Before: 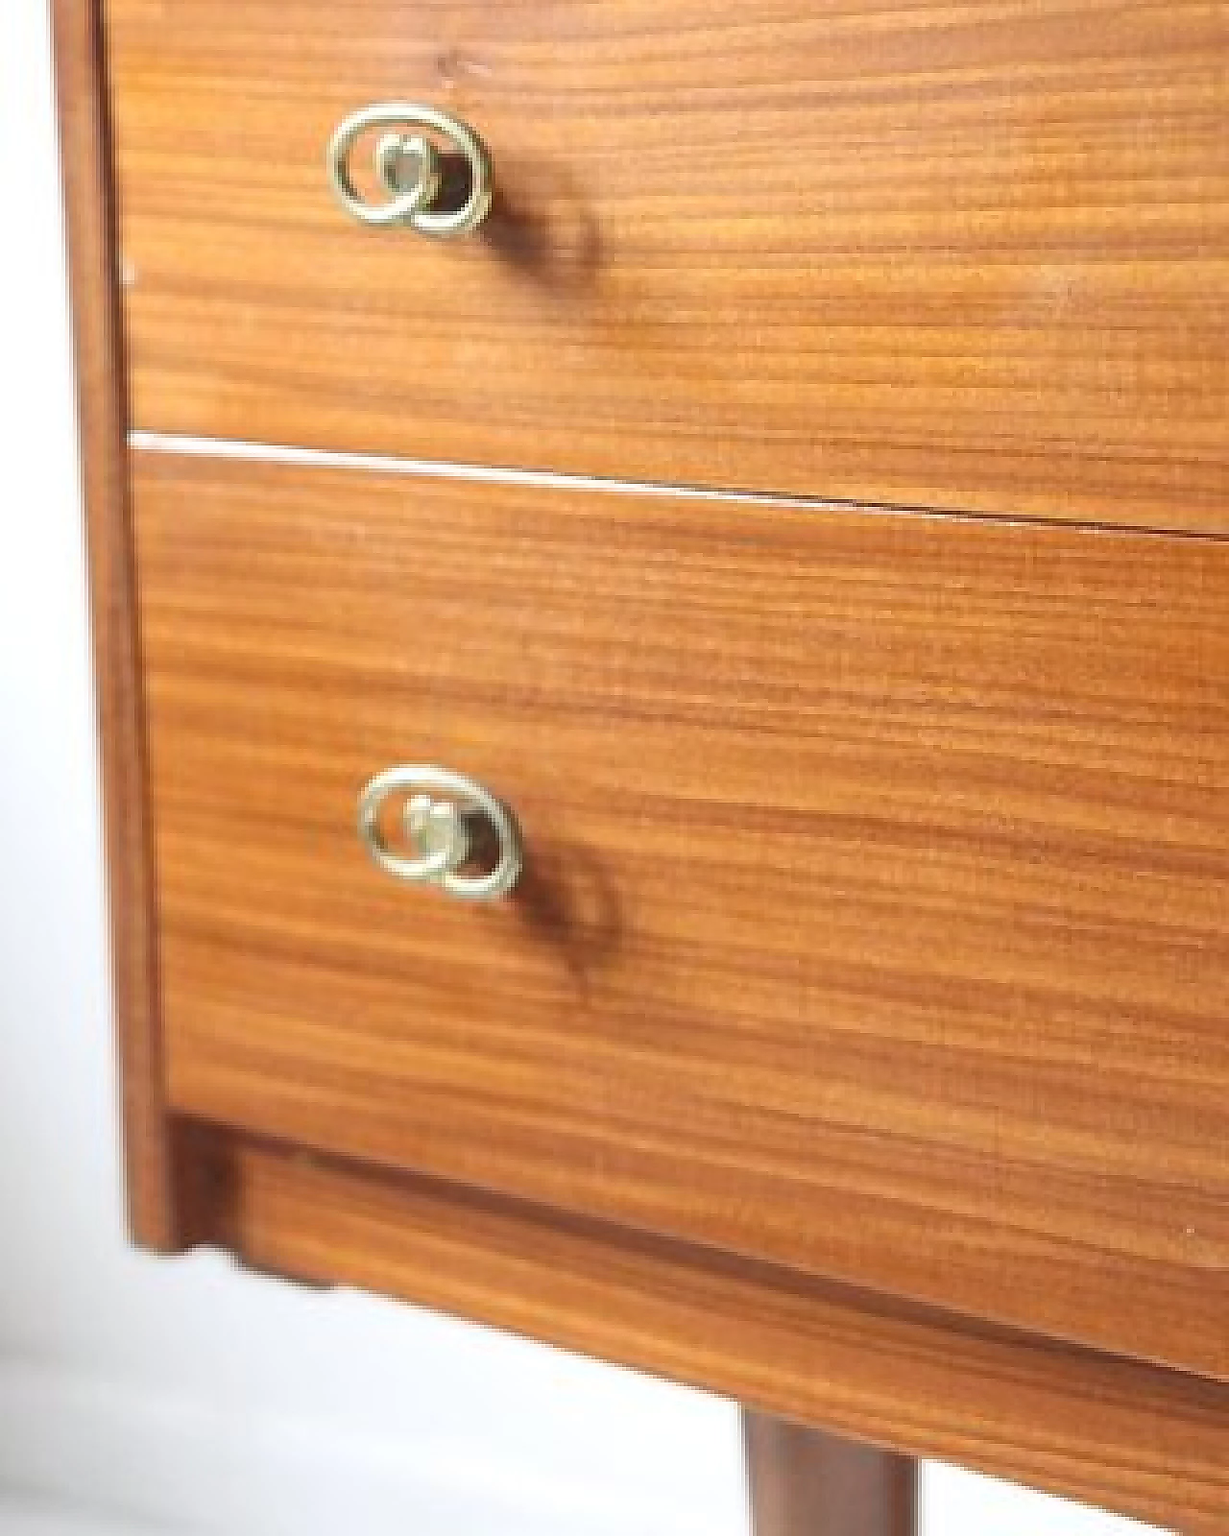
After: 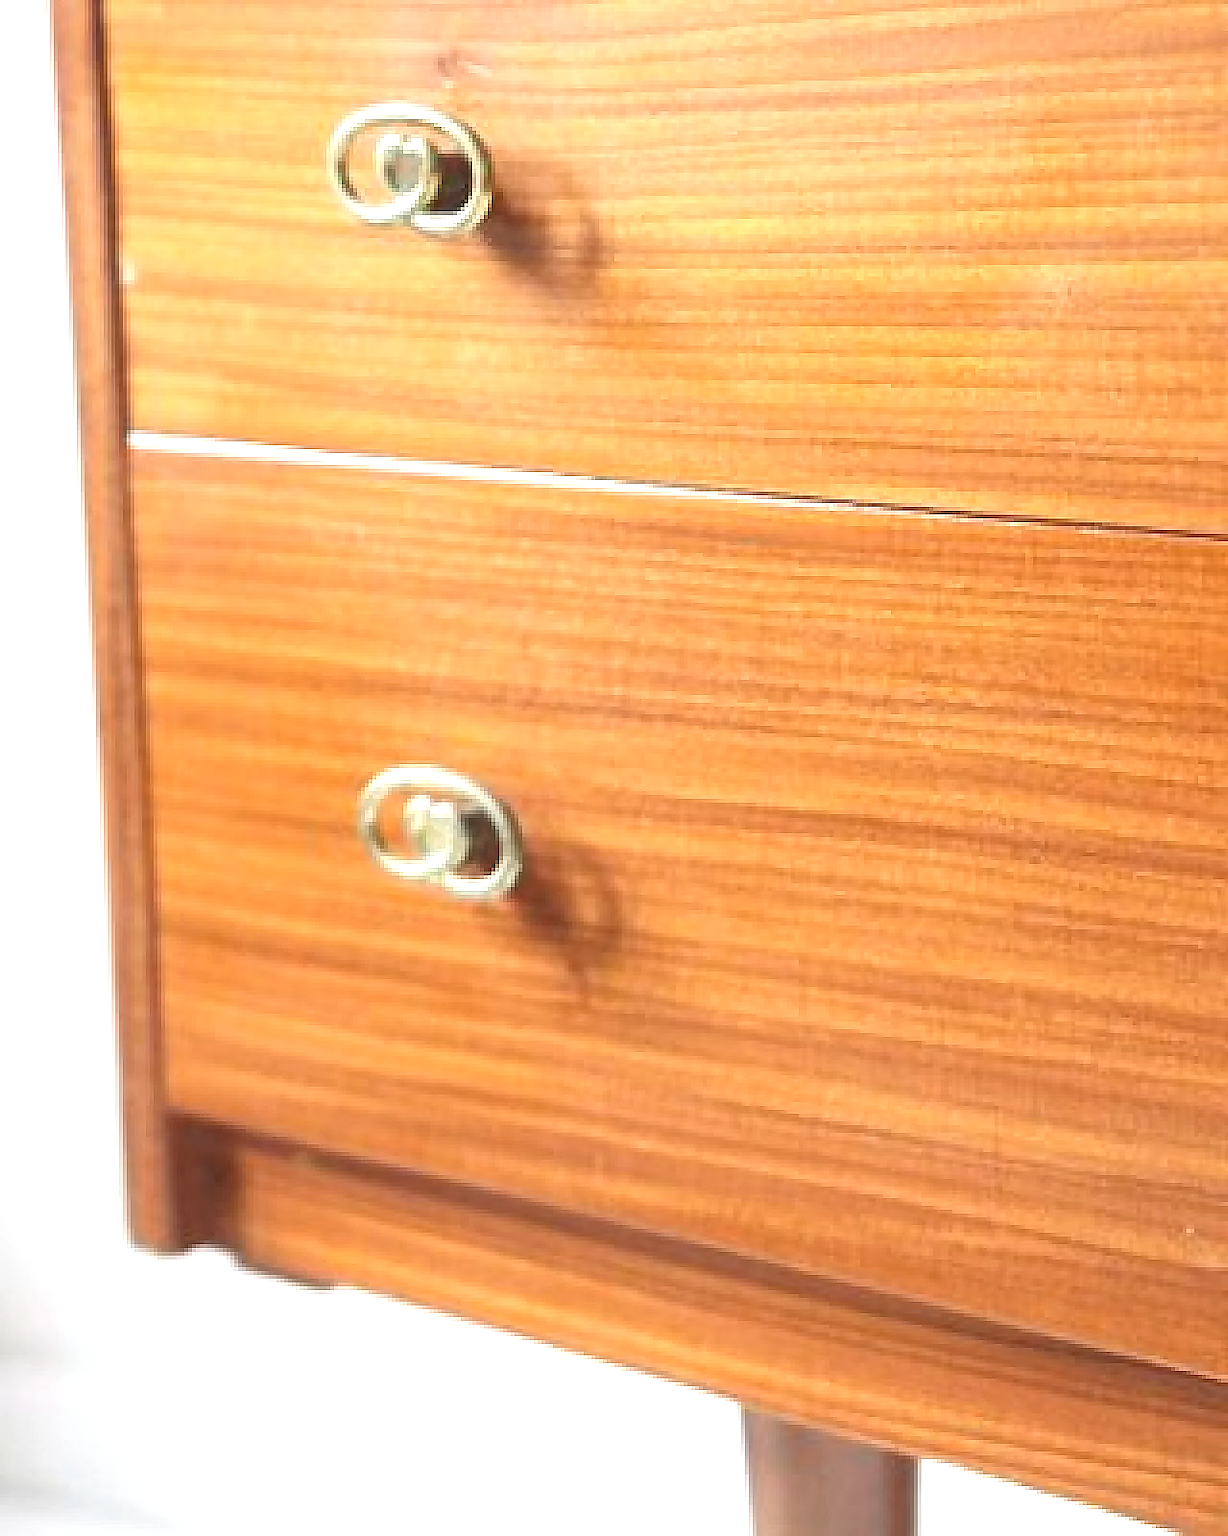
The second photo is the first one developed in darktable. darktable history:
exposure: exposure 0.611 EV, compensate exposure bias true, compensate highlight preservation false
